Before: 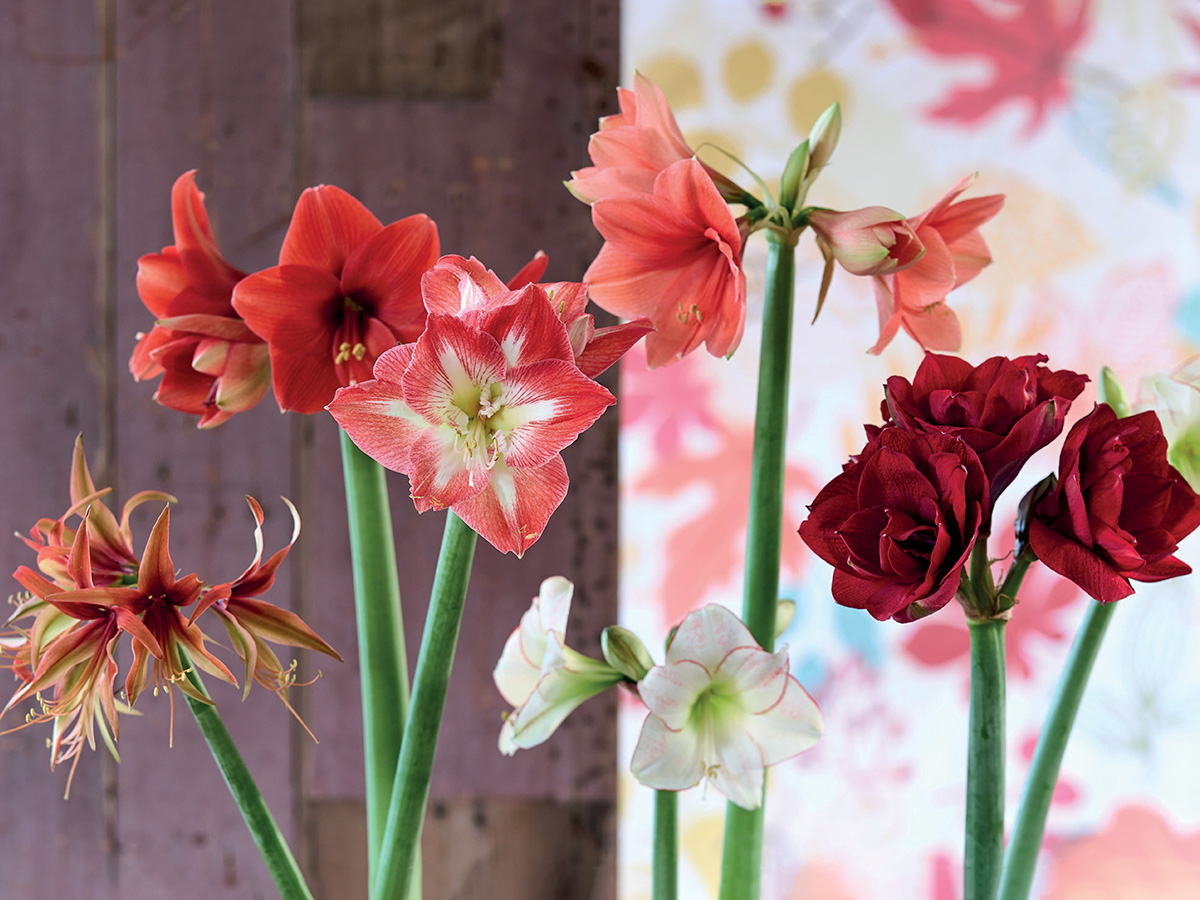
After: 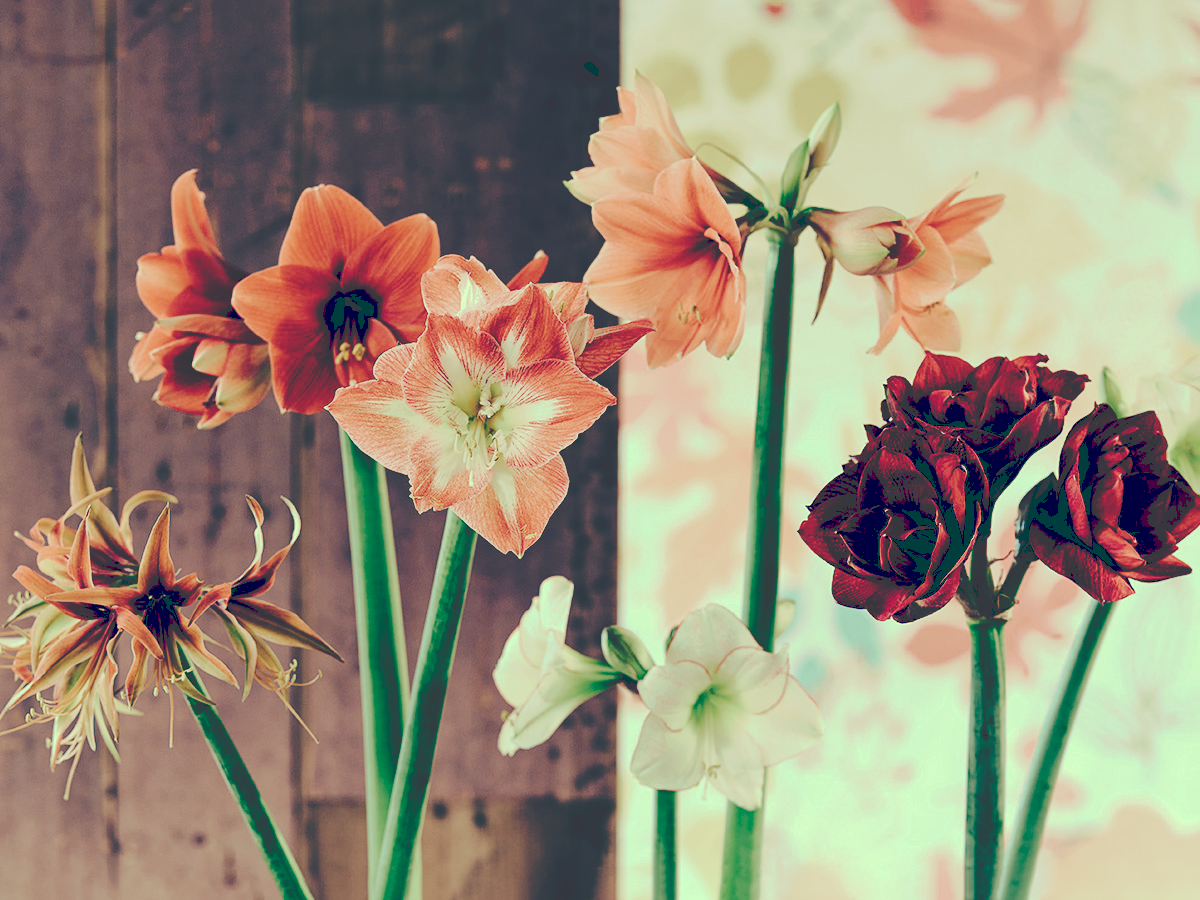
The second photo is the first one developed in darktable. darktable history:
tone curve: curves: ch0 [(0, 0) (0.003, 0.231) (0.011, 0.231) (0.025, 0.231) (0.044, 0.233) (0.069, 0.23) (0.1, 0.231) (0.136, 0.23) (0.177, 0.233) (0.224, 0.246) (0.277, 0.266) (0.335, 0.317) (0.399, 0.426) (0.468, 0.536) (0.543, 0.634) (0.623, 0.71) (0.709, 0.768) (0.801, 0.835) (0.898, 0.88) (1, 1)], preserve colors none
color look up table: target L [92.41, 87.85, 83.94, 76.97, 74.08, 61.99, 60.28, 64.88, 56.4, 50.59, 46.85, 44.35, 25.01, 201.92, 83.7, 80.79, 70.13, 64.95, 62.82, 68.17, 62.43, 45.05, 47.1, 39.81, 32.62, 0.523, 97.38, 90.81, 79.77, 89.12, 67.67, 62.2, 82.84, 69.38, 56.82, 45.47, 41.44, 33.04, 40.67, 17.22, 0.537, 0.538, 0.518, 15.91, 76.37, 75.15, 62.33, 42.49, 17.66], target a [-22.41, -36.52, -23.94, -48.7, -32.77, -41.12, -37.51, -11.91, -21.61, -35.81, -15.87, -25.6, -66.56, 0, -4.351, -6.52, 21.67, 38.61, 8.326, 33.26, 22.66, 4.407, 33.33, 18.36, 46.11, 5.828, -14.7, -2.696, -3.171, -0.833, -0.571, 43.12, 6.842, 2.18, 9.182, -8.988, 2.563, -3.102, 15.95, -45.16, 6.319, 14.58, 7.977, -44.96, -46.42, -39.01, -18.18, -18.41, -47.57], target b [44.8, 53.09, 30.47, 35.17, 34.68, 34.39, 17.52, 29.58, 10.25, 22.51, 23.48, 9.666, -2.65, -0.001, 40.28, 50.63, 42.4, 35.66, 22.89, 28.43, 17.07, 22.7, 28.14, 8.405, 1.123, -44.09, 28.87, 21.76, 4.183, 17.49, 18.56, 14.24, 9.055, -12.41, 3.38, -15.92, -8.452, -1.582, -6.615, -26.86, -45.42, -69.08, -51.67, -17.83, 12.02, -2.91, 6.135, -4.918, -22.59], num patches 49
